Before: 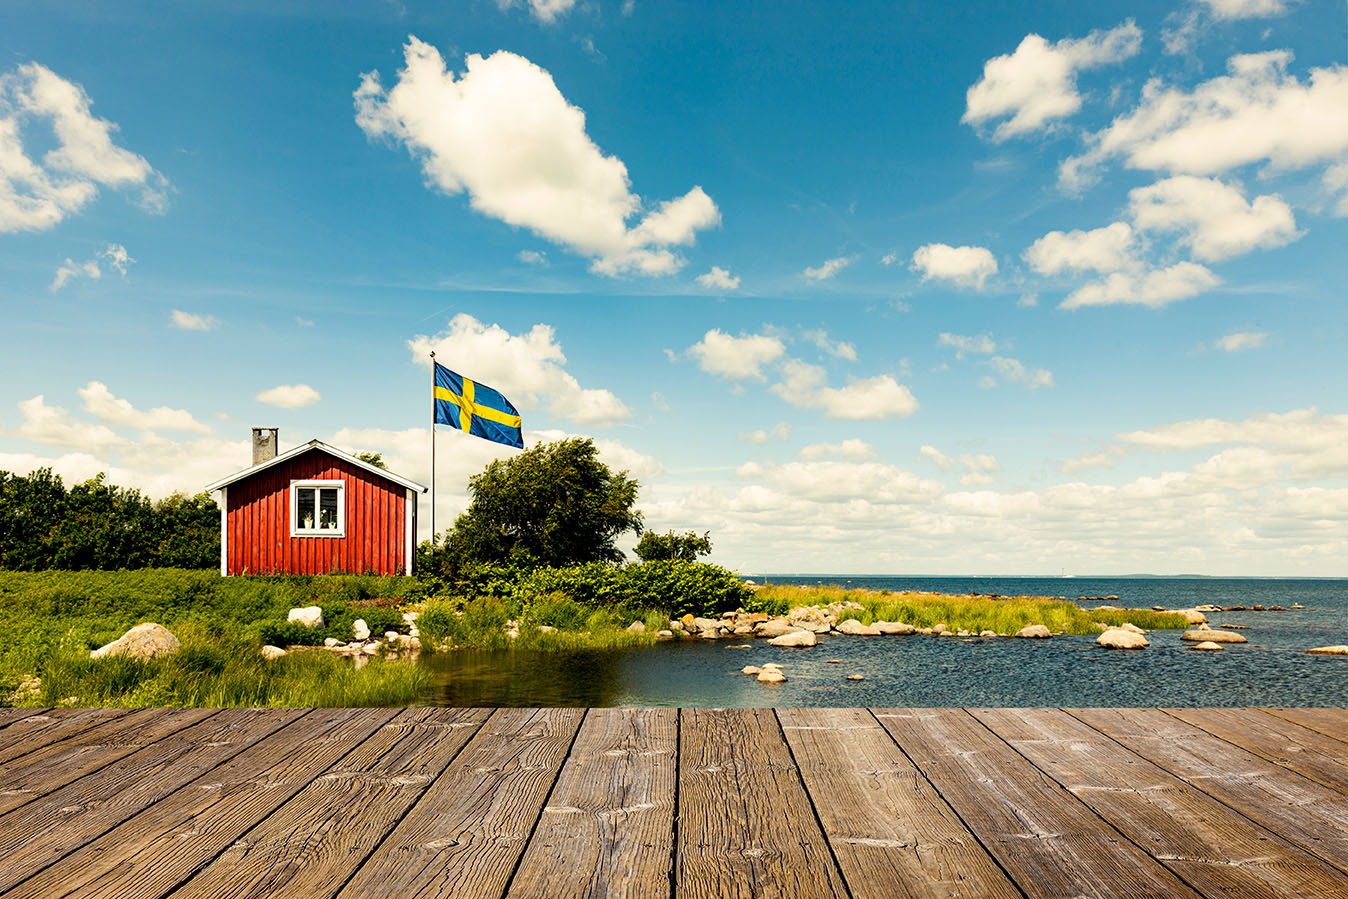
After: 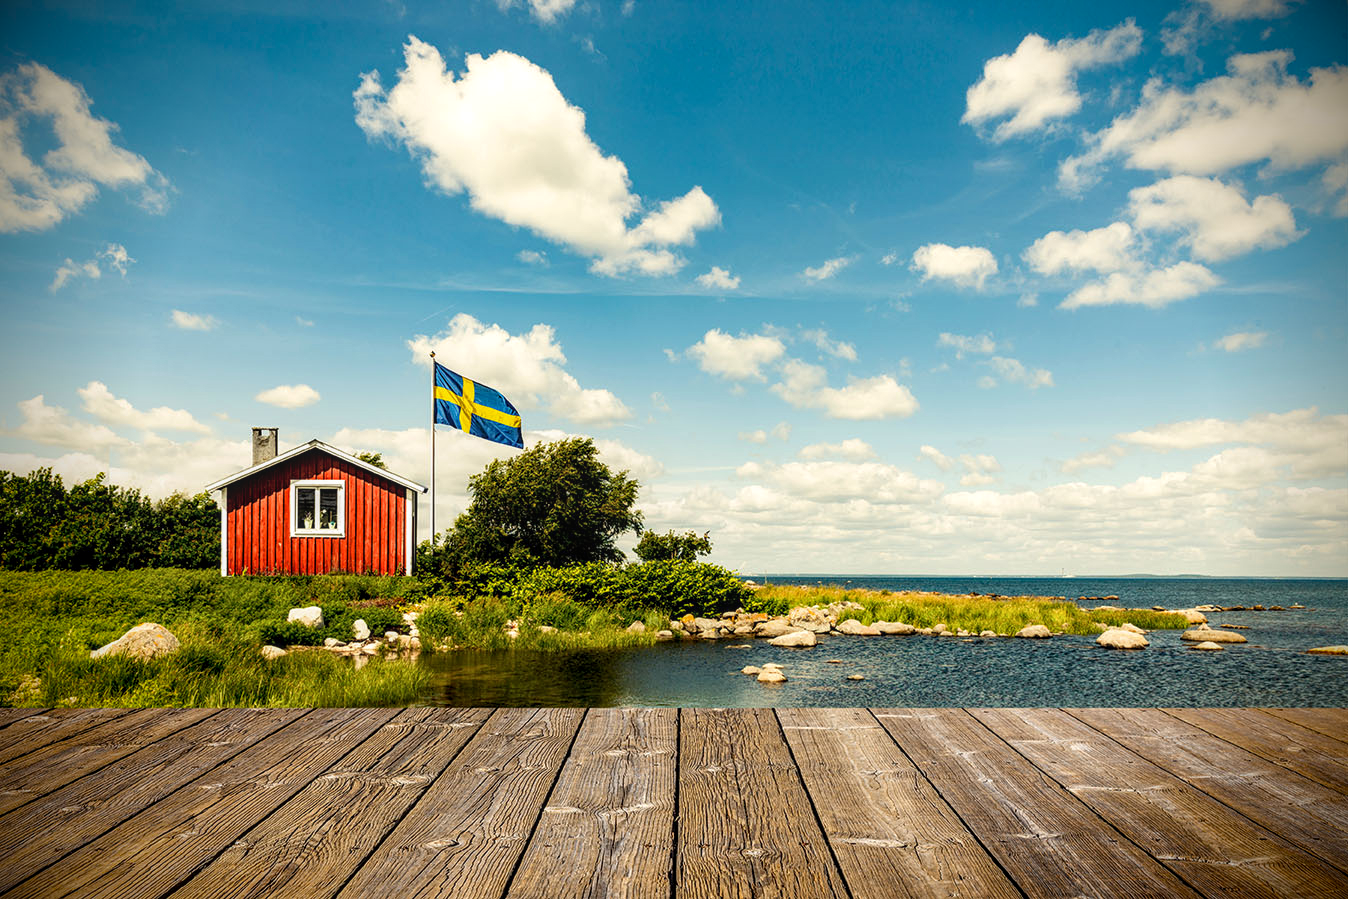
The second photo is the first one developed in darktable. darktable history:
local contrast: on, module defaults
vignetting: brightness -0.988, saturation 0.494, width/height ratio 1.101
